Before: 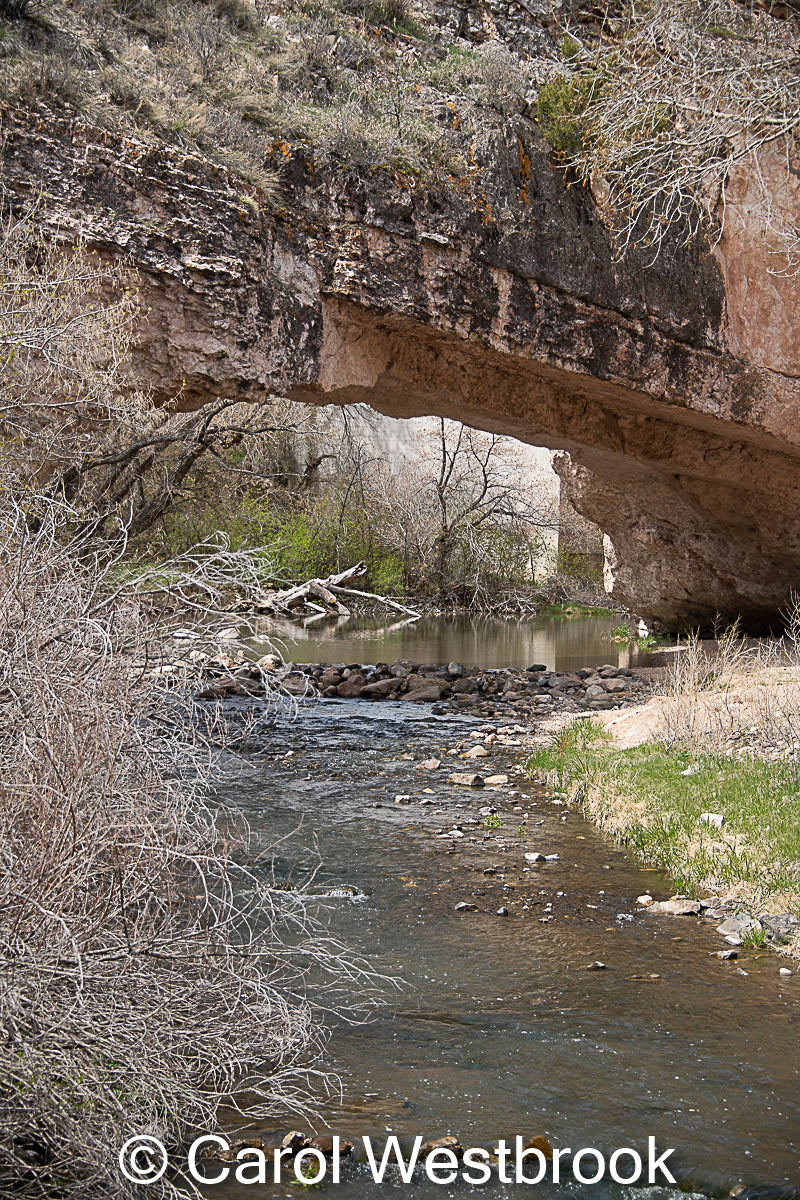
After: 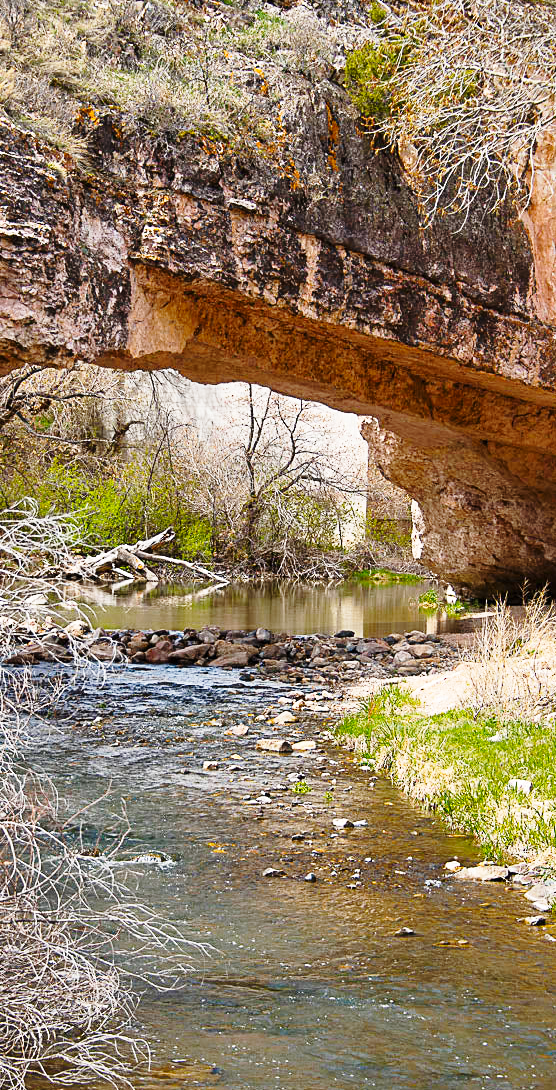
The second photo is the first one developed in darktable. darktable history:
shadows and highlights: soften with gaussian
color balance rgb: linear chroma grading › global chroma 15%, perceptual saturation grading › global saturation 30%
base curve: curves: ch0 [(0, 0) (0.028, 0.03) (0.121, 0.232) (0.46, 0.748) (0.859, 0.968) (1, 1)], preserve colors none
crop and rotate: left 24.034%, top 2.838%, right 6.406%, bottom 6.299%
